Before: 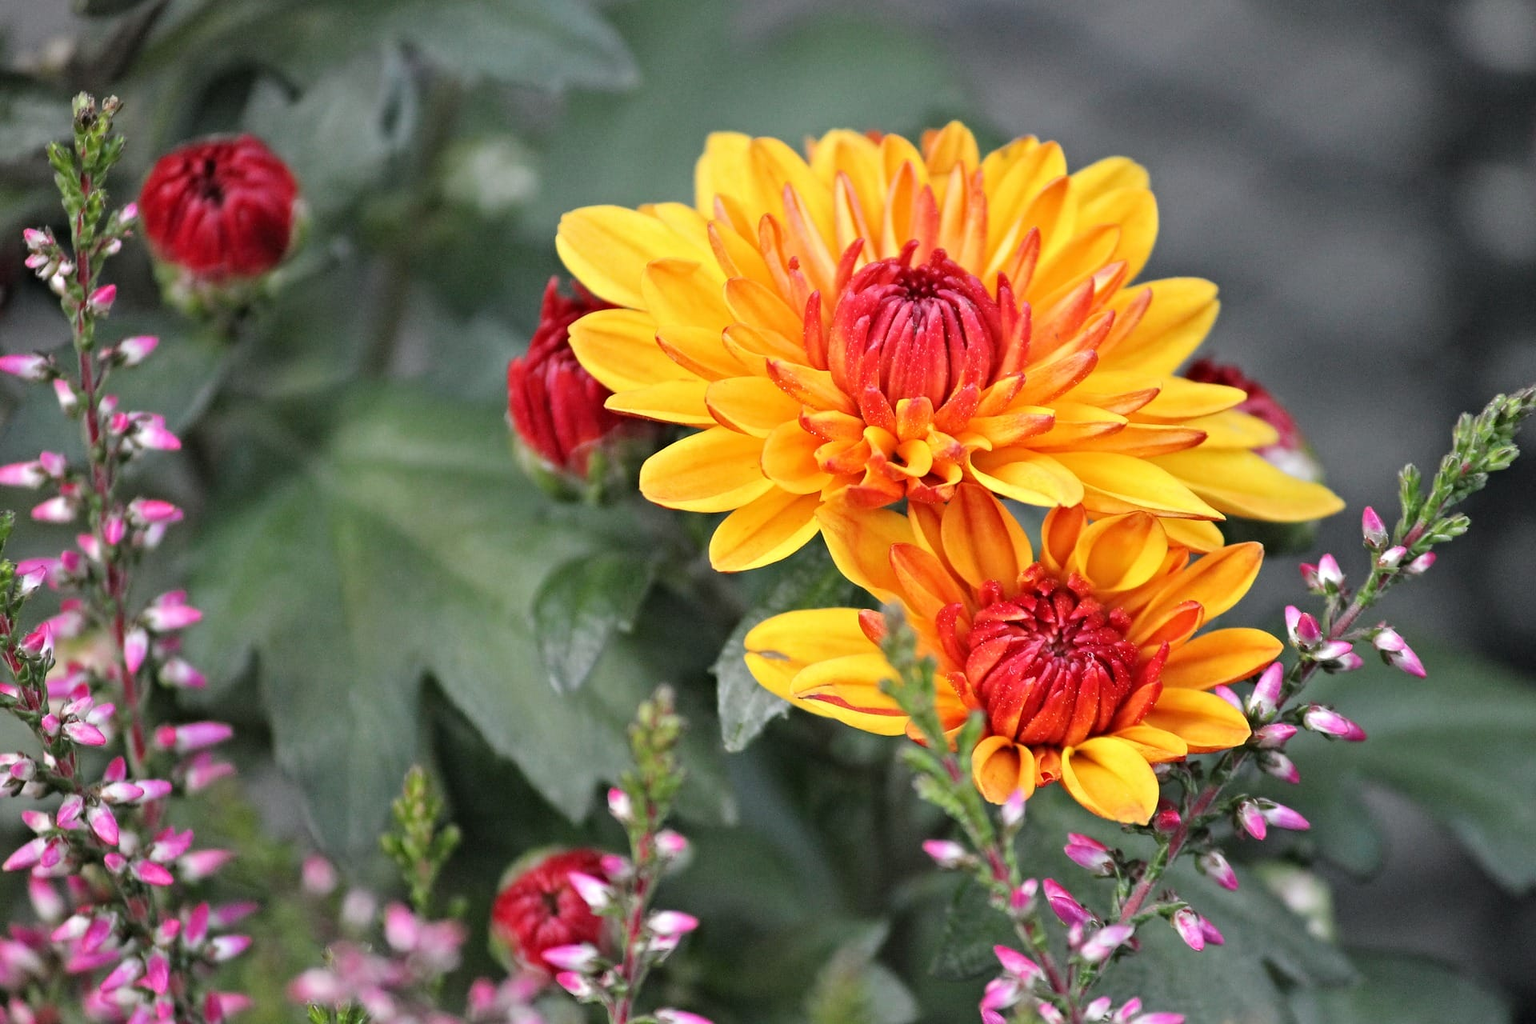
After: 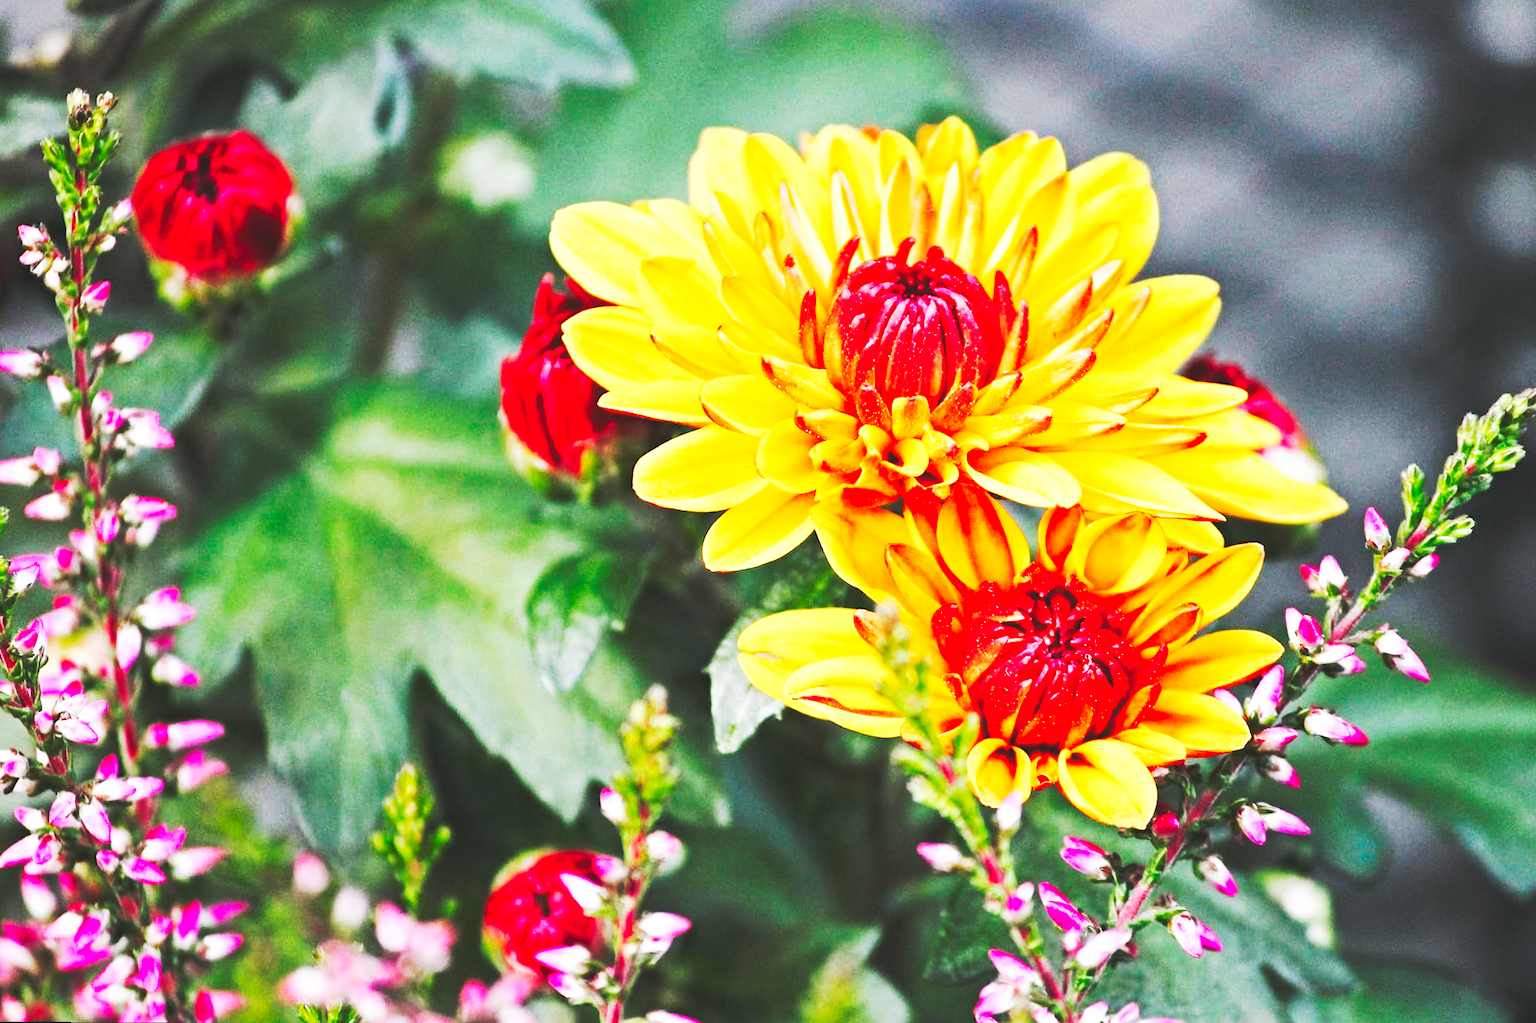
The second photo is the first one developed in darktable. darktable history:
rotate and perspective: rotation 0.192°, lens shift (horizontal) -0.015, crop left 0.005, crop right 0.996, crop top 0.006, crop bottom 0.99
base curve: curves: ch0 [(0, 0.015) (0.085, 0.116) (0.134, 0.298) (0.19, 0.545) (0.296, 0.764) (0.599, 0.982) (1, 1)], preserve colors none
color balance rgb: perceptual saturation grading › global saturation 20%, perceptual saturation grading › highlights -25%, perceptual saturation grading › shadows 50%
